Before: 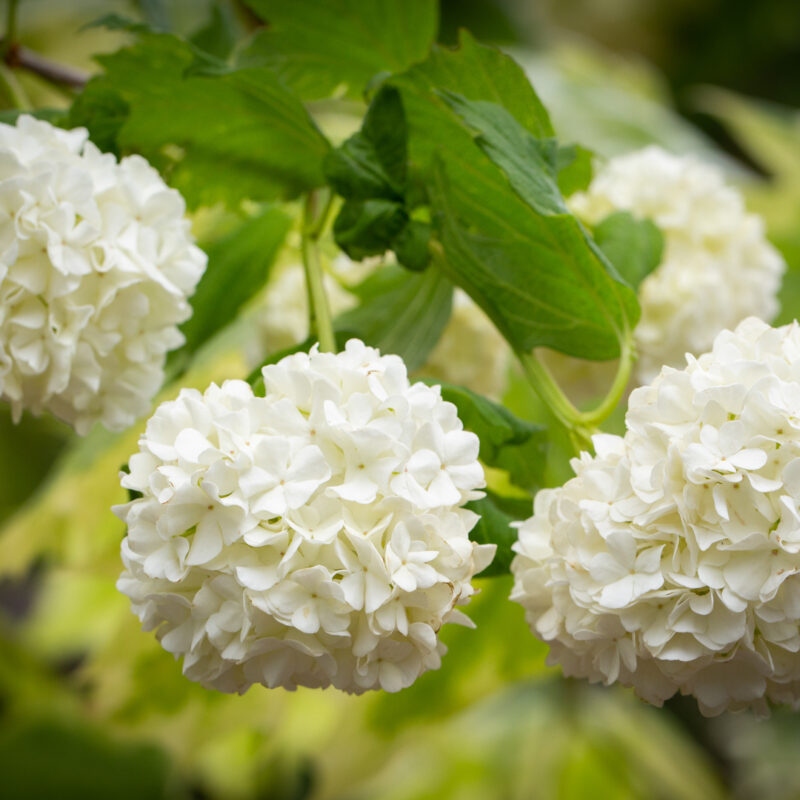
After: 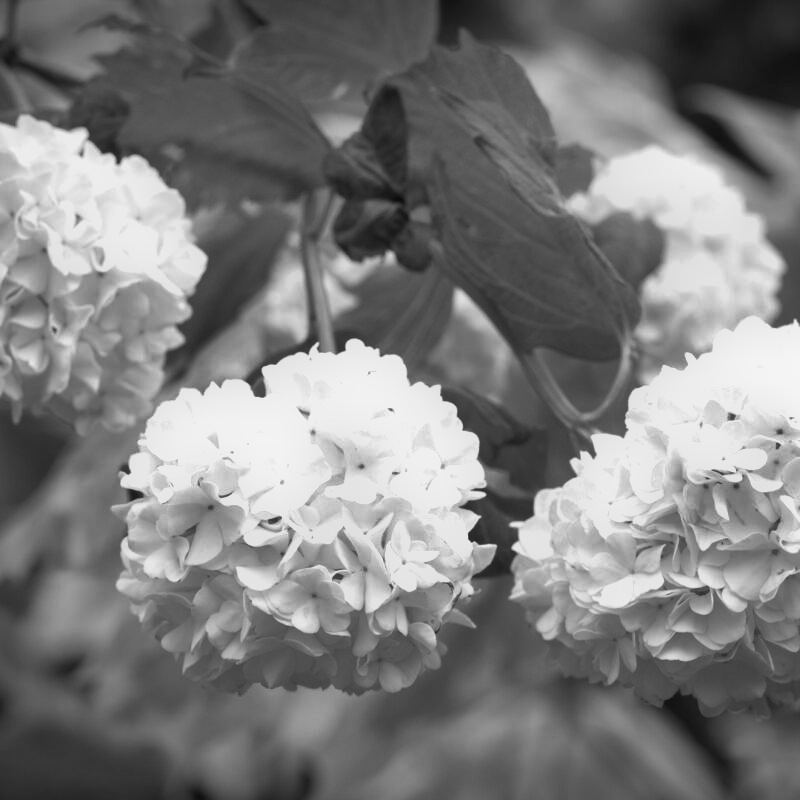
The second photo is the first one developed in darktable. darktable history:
exposure: exposure 0.078 EV, compensate highlight preservation false
monochrome: a -11.7, b 1.62, size 0.5, highlights 0.38
contrast brightness saturation: contrast 0.01, saturation -0.05
shadows and highlights: radius 108.52, shadows 23.73, highlights -59.32, low approximation 0.01, soften with gaussian
color balance rgb: linear chroma grading › global chroma 10%, global vibrance 10%, contrast 15%, saturation formula JzAzBz (2021)
white balance: red 1.138, green 0.996, blue 0.812
